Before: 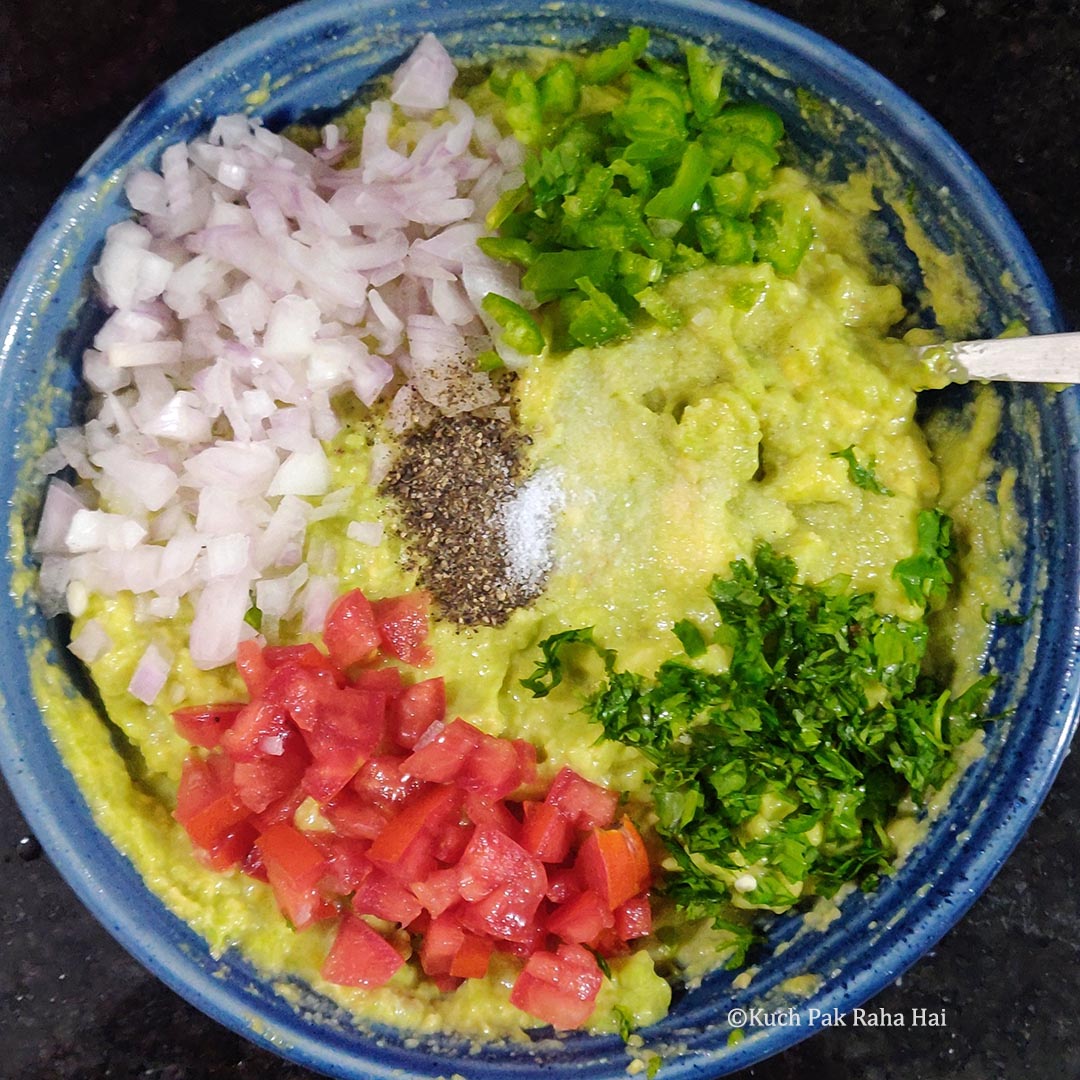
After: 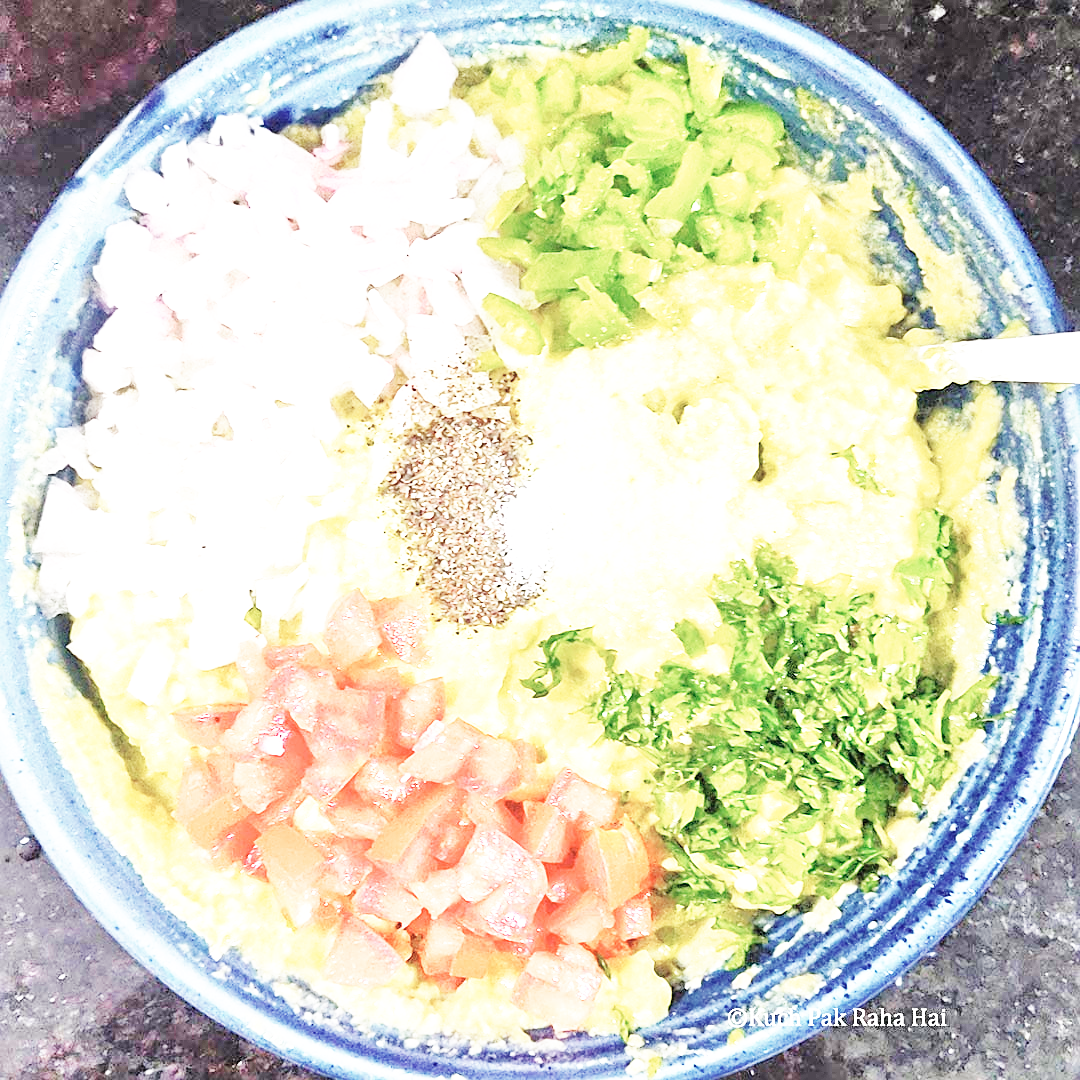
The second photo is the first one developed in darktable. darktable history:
tone equalizer: -8 EV 2 EV, -7 EV 2 EV, -6 EV 2 EV, -5 EV 2 EV, -4 EV 2 EV, -3 EV 1.5 EV, -2 EV 1 EV, -1 EV 0.5 EV
base curve: curves: ch0 [(0, 0) (0.007, 0.004) (0.027, 0.03) (0.046, 0.07) (0.207, 0.54) (0.442, 0.872) (0.673, 0.972) (1, 1)], preserve colors none
sharpen: on, module defaults
color zones: curves: ch0 [(0, 0.559) (0.153, 0.551) (0.229, 0.5) (0.429, 0.5) (0.571, 0.5) (0.714, 0.5) (0.857, 0.5) (1, 0.559)]; ch1 [(0, 0.417) (0.112, 0.336) (0.213, 0.26) (0.429, 0.34) (0.571, 0.35) (0.683, 0.331) (0.857, 0.344) (1, 0.417)]
exposure: black level correction 0, exposure 1.3 EV, compensate highlight preservation false
